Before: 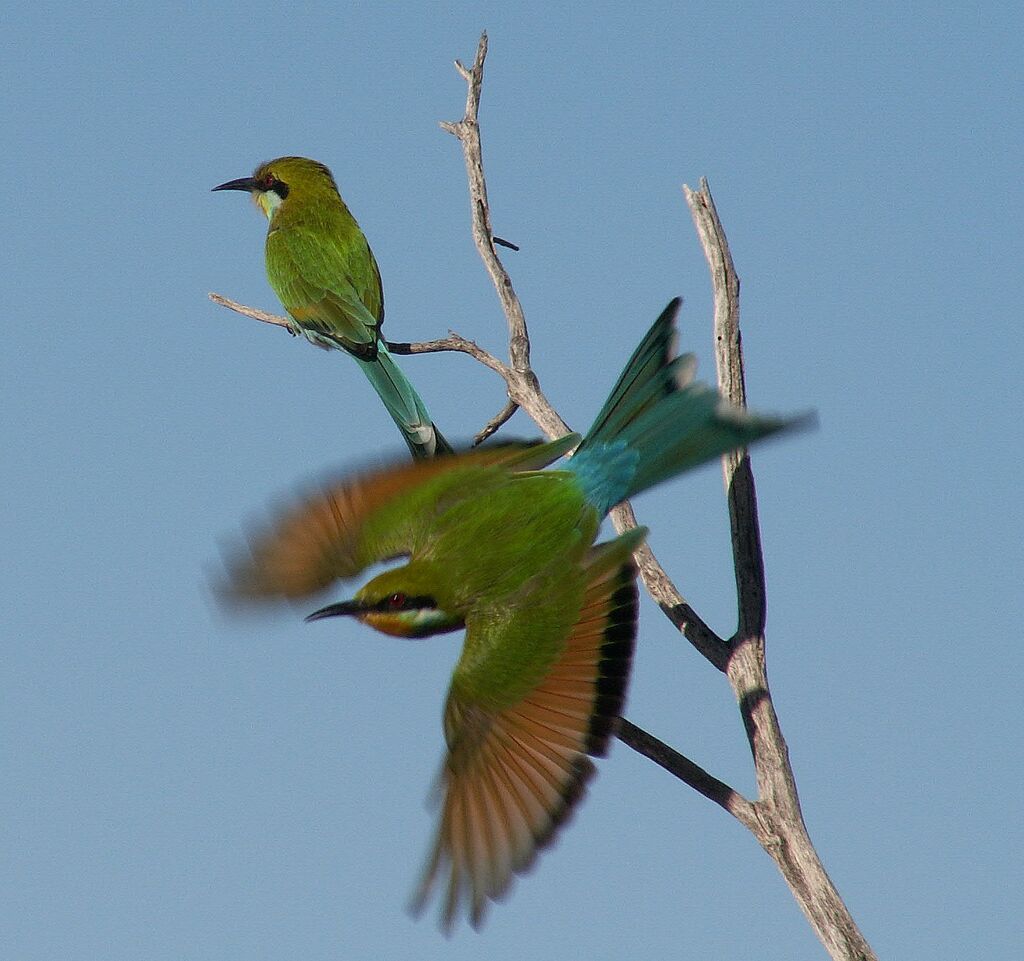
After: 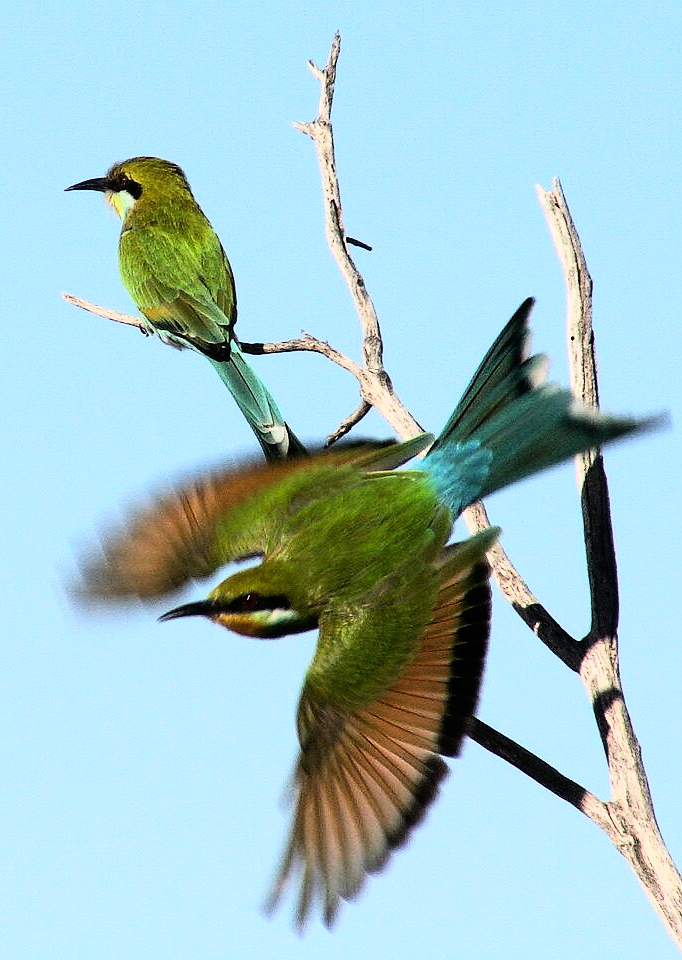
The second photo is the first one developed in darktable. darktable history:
rgb curve: curves: ch0 [(0, 0) (0.21, 0.15) (0.24, 0.21) (0.5, 0.75) (0.75, 0.96) (0.89, 0.99) (1, 1)]; ch1 [(0, 0.02) (0.21, 0.13) (0.25, 0.2) (0.5, 0.67) (0.75, 0.9) (0.89, 0.97) (1, 1)]; ch2 [(0, 0.02) (0.21, 0.13) (0.25, 0.2) (0.5, 0.67) (0.75, 0.9) (0.89, 0.97) (1, 1)], compensate middle gray true
crop and rotate: left 14.436%, right 18.898%
